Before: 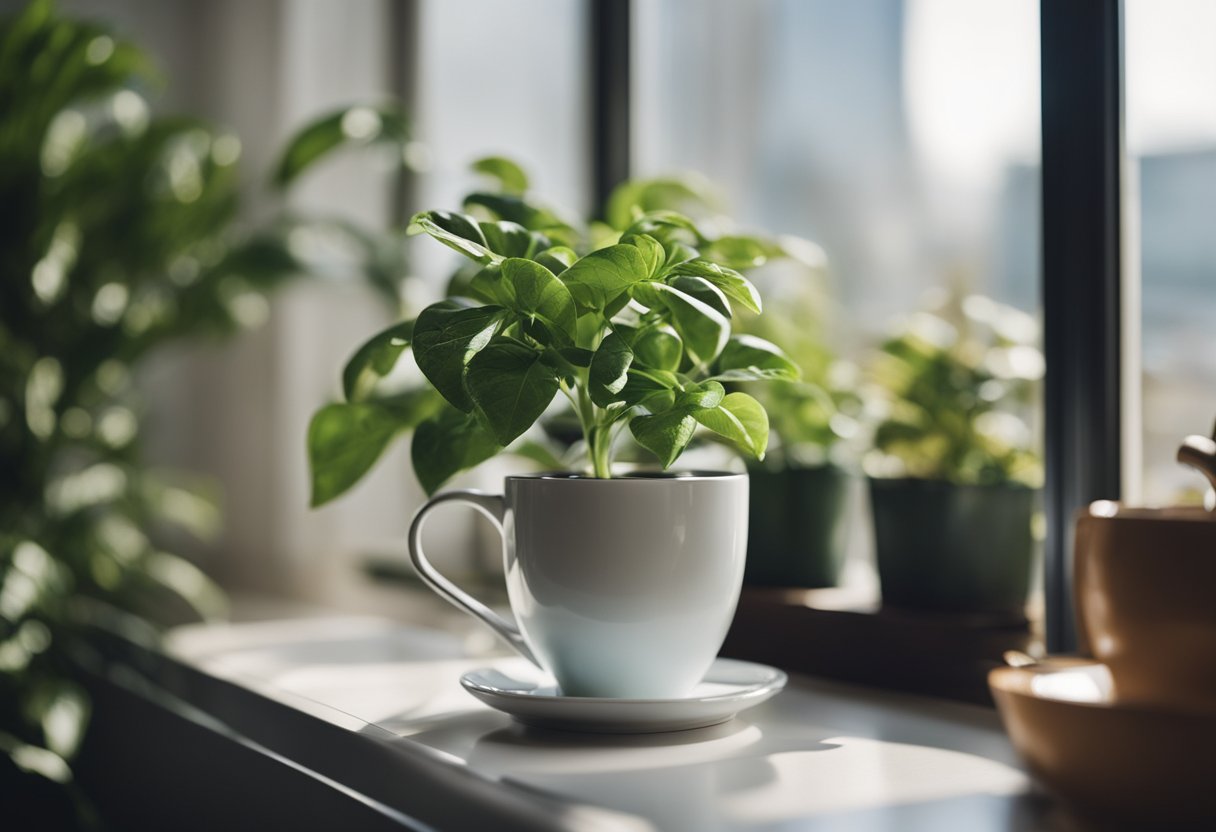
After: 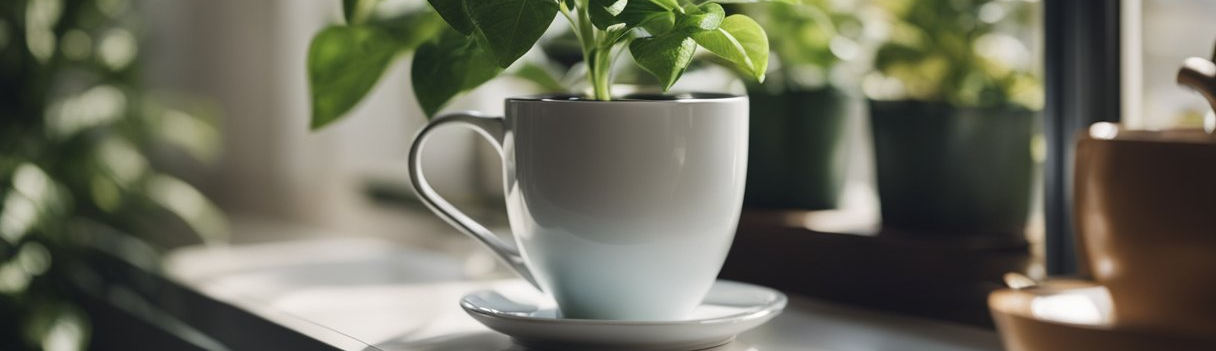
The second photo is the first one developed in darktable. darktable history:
crop: top 45.521%, bottom 12.186%
